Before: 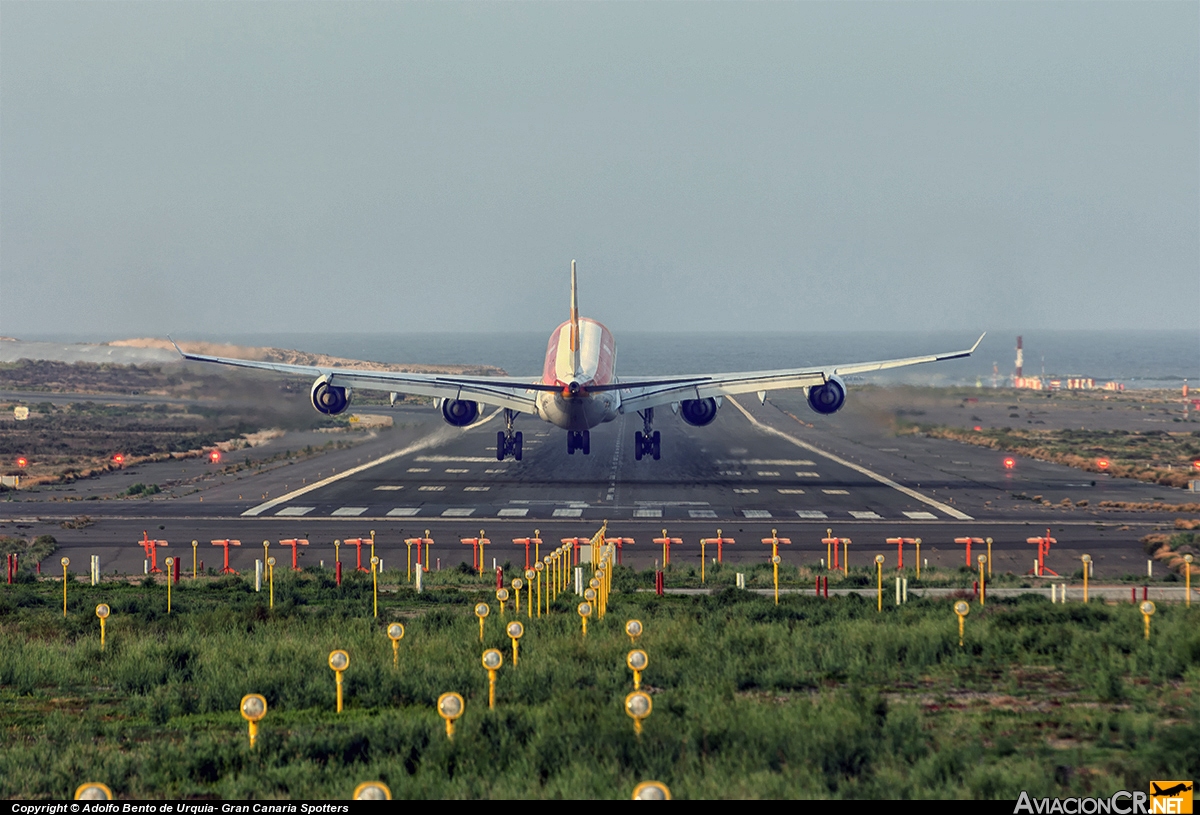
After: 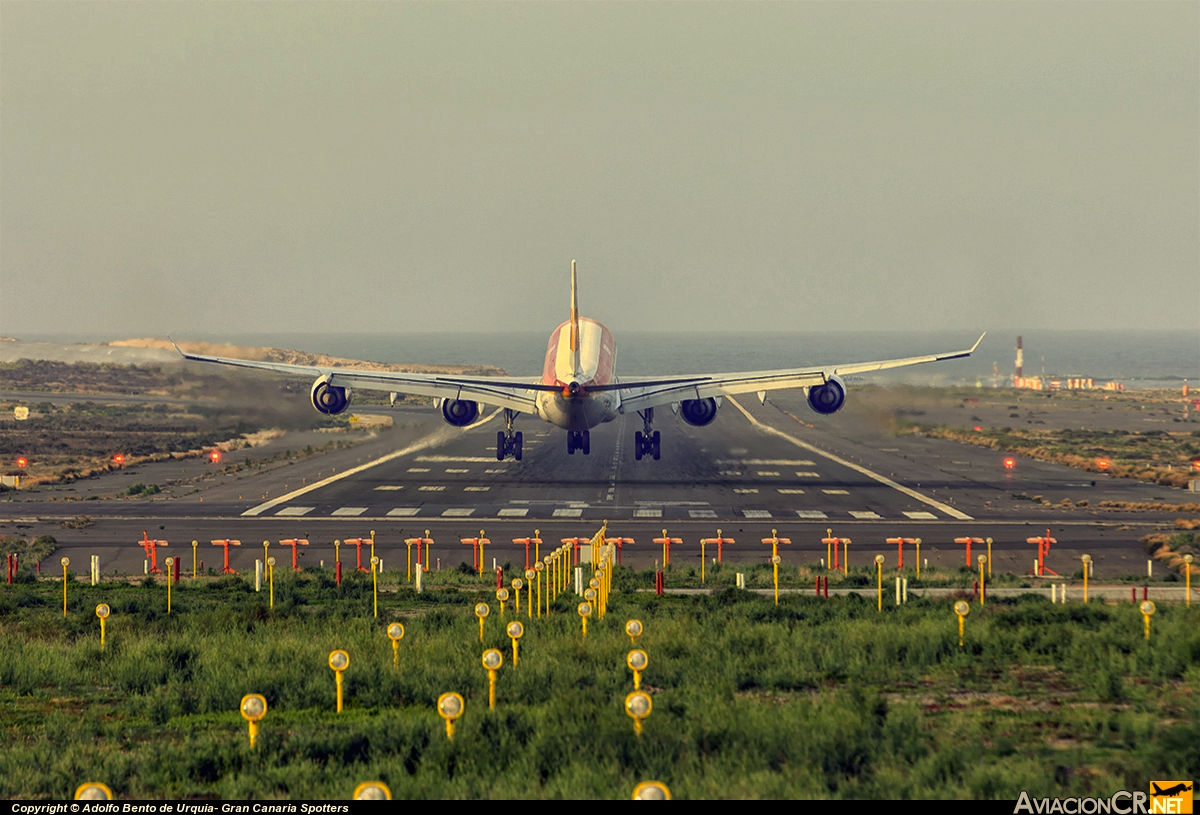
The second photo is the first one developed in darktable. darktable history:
exposure: compensate highlight preservation false
color correction: highlights a* 2.72, highlights b* 22.8
